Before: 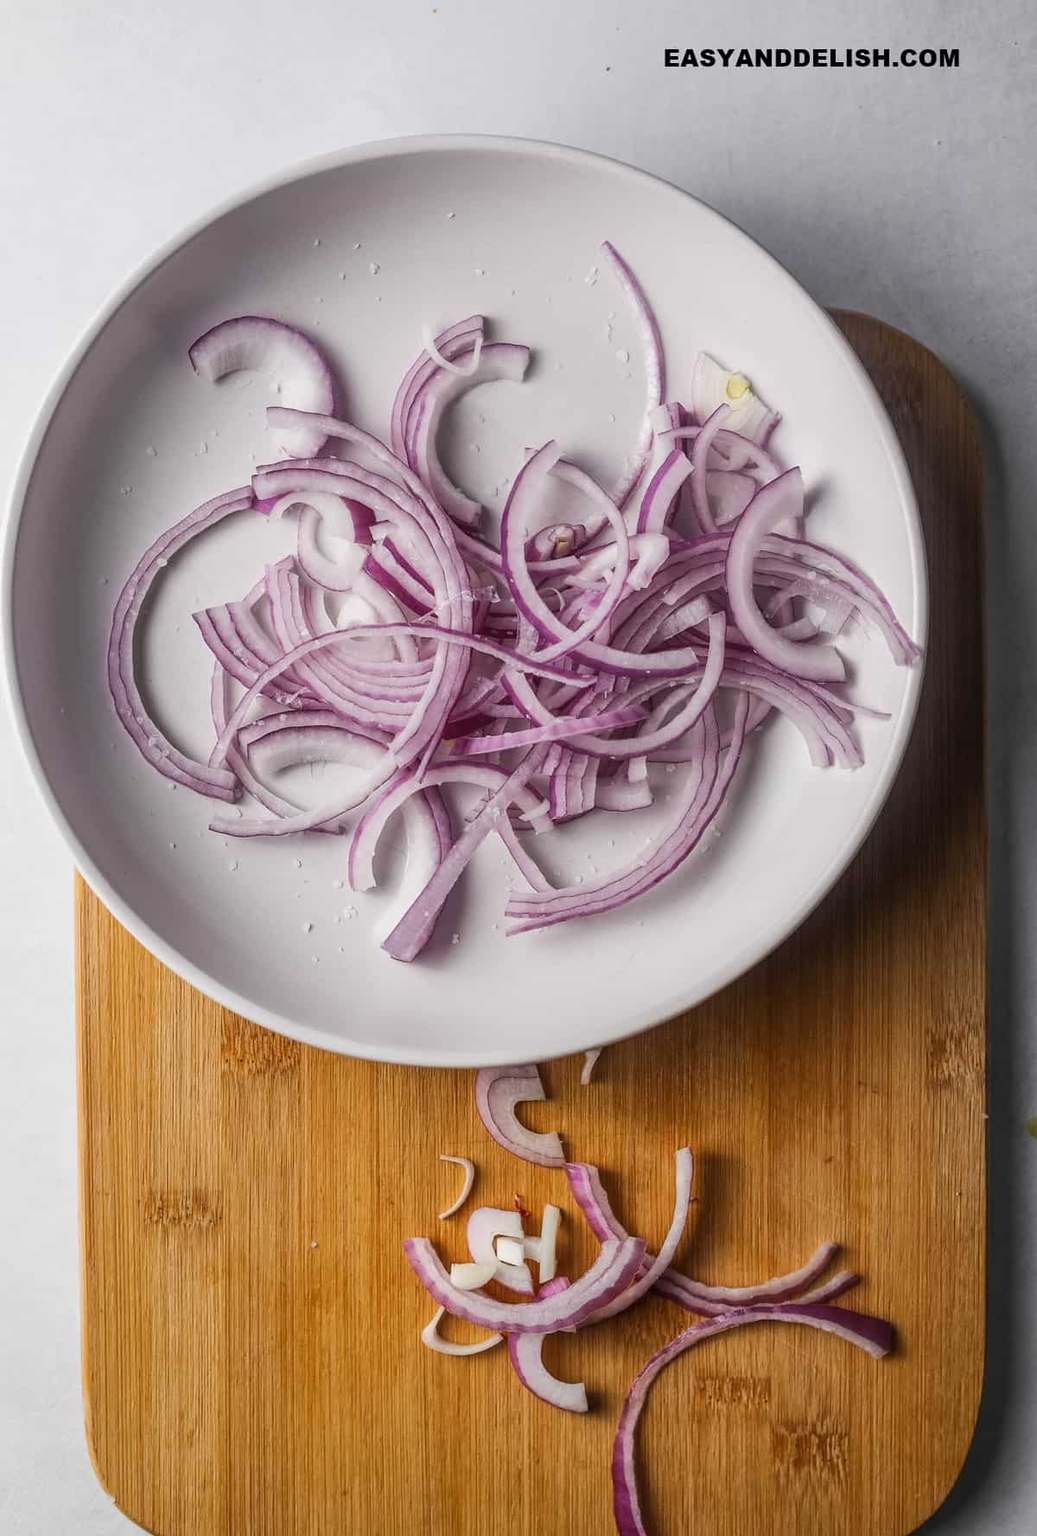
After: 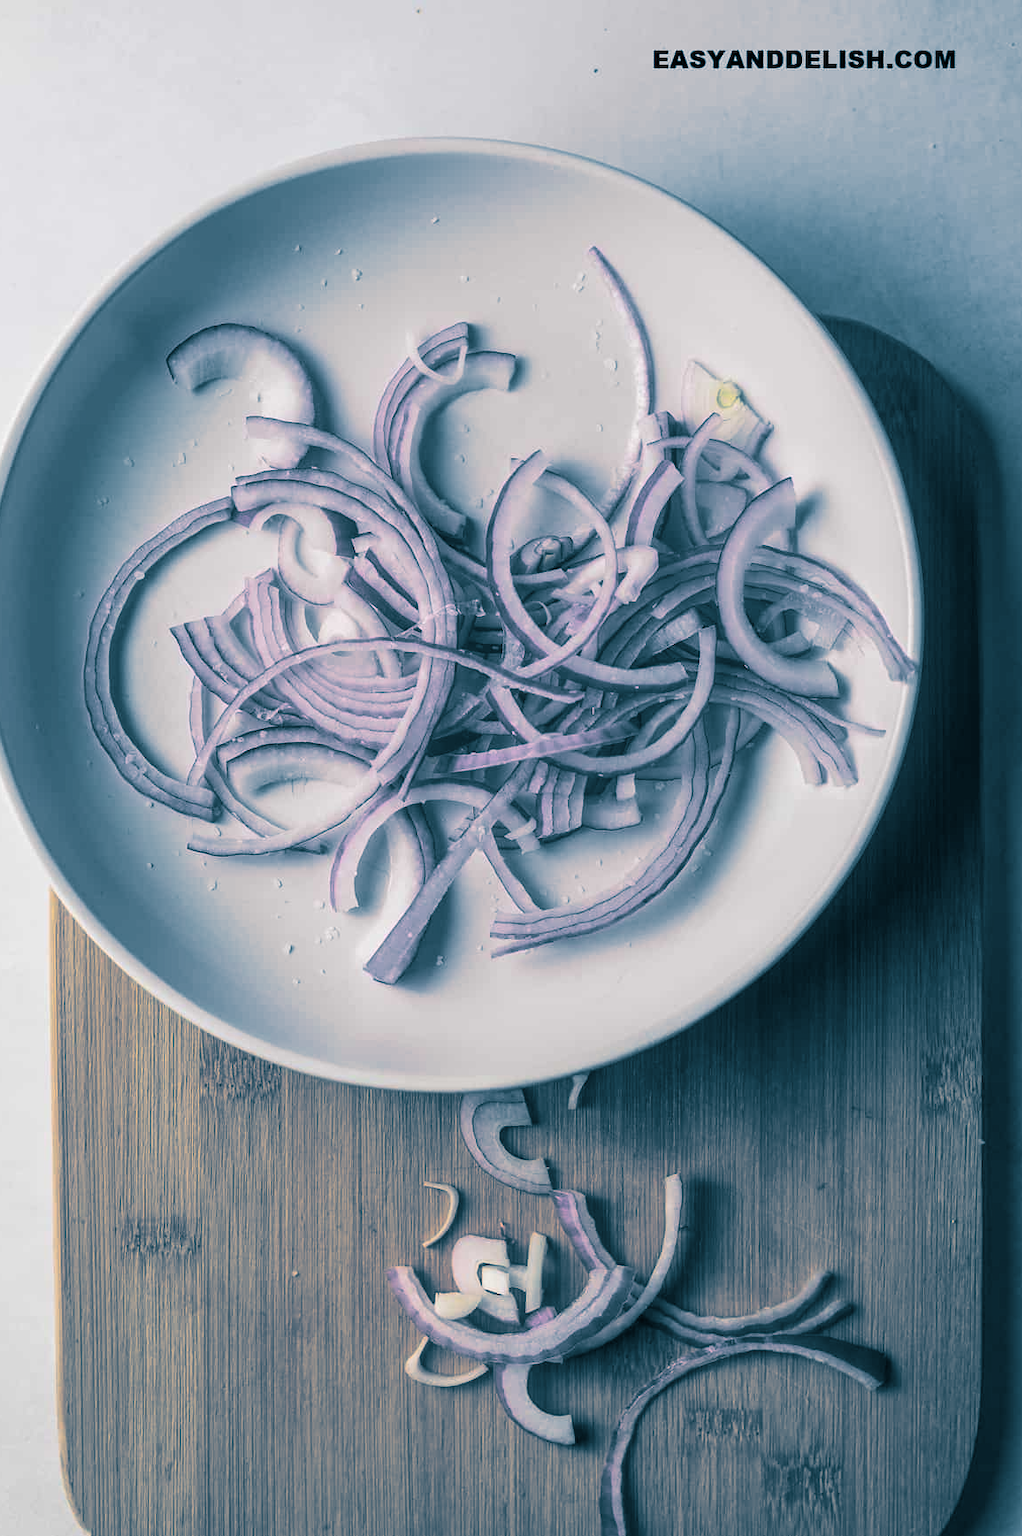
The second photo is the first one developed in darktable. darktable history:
split-toning: shadows › hue 212.4°, balance -70
crop and rotate: left 2.536%, right 1.107%, bottom 2.246%
